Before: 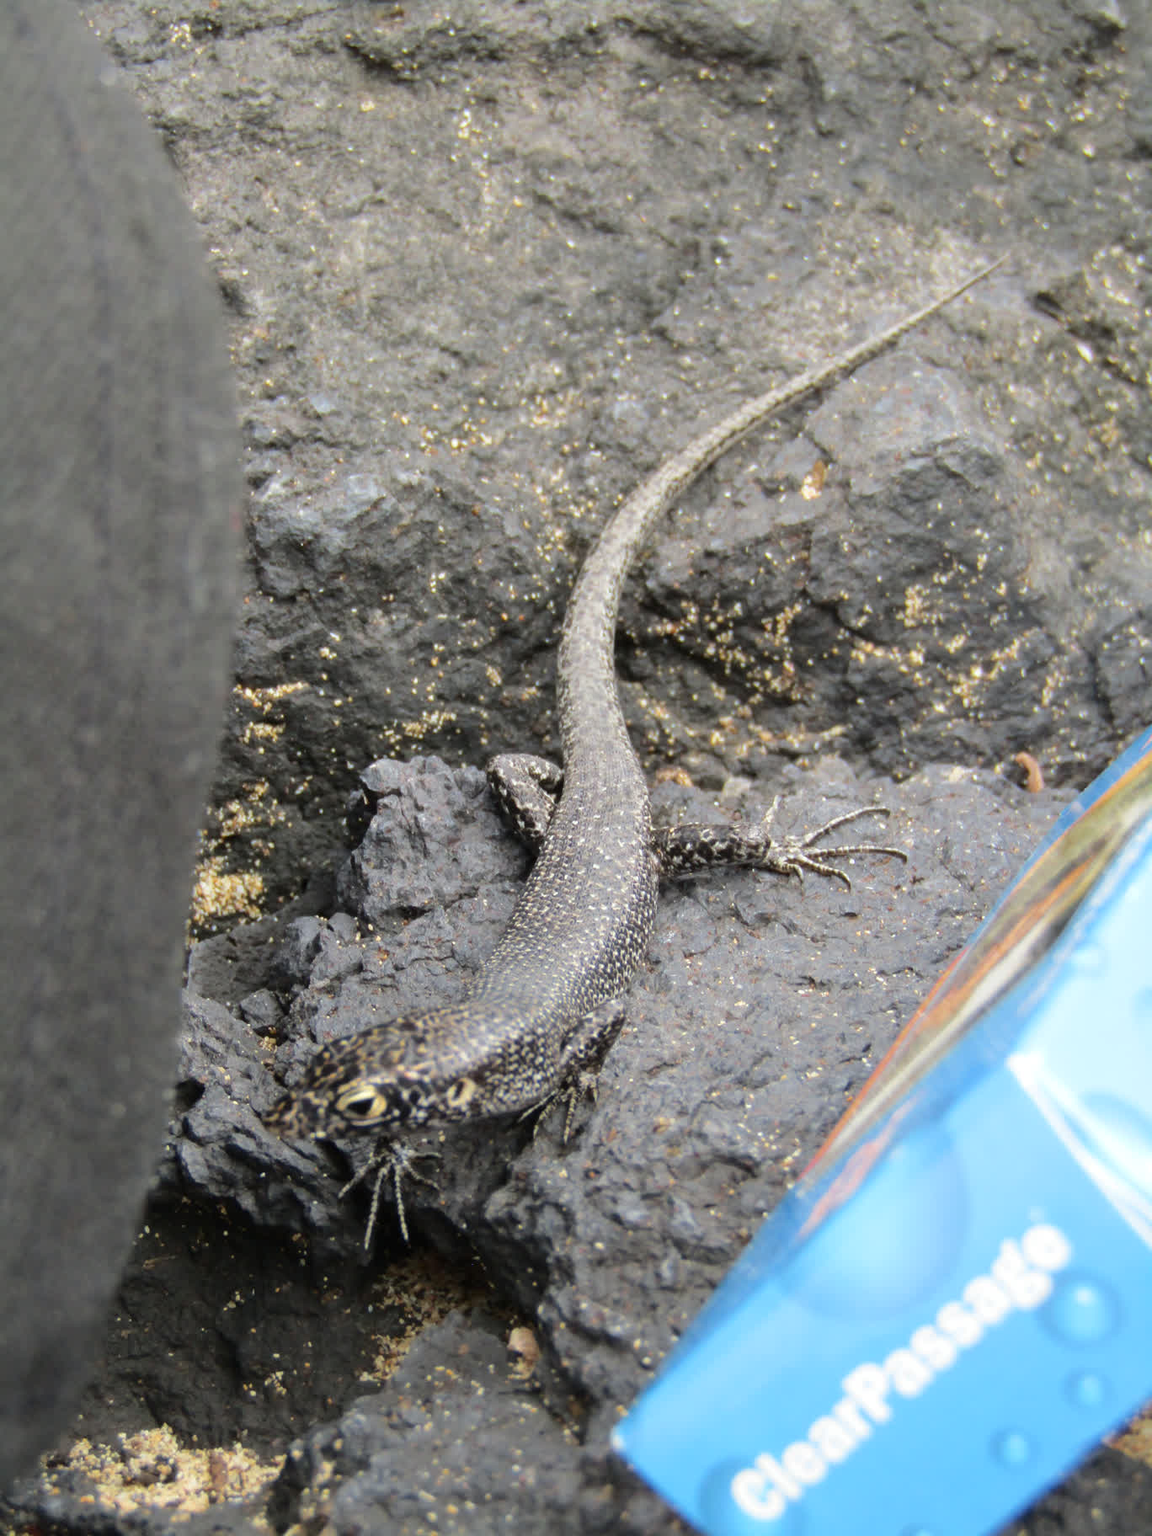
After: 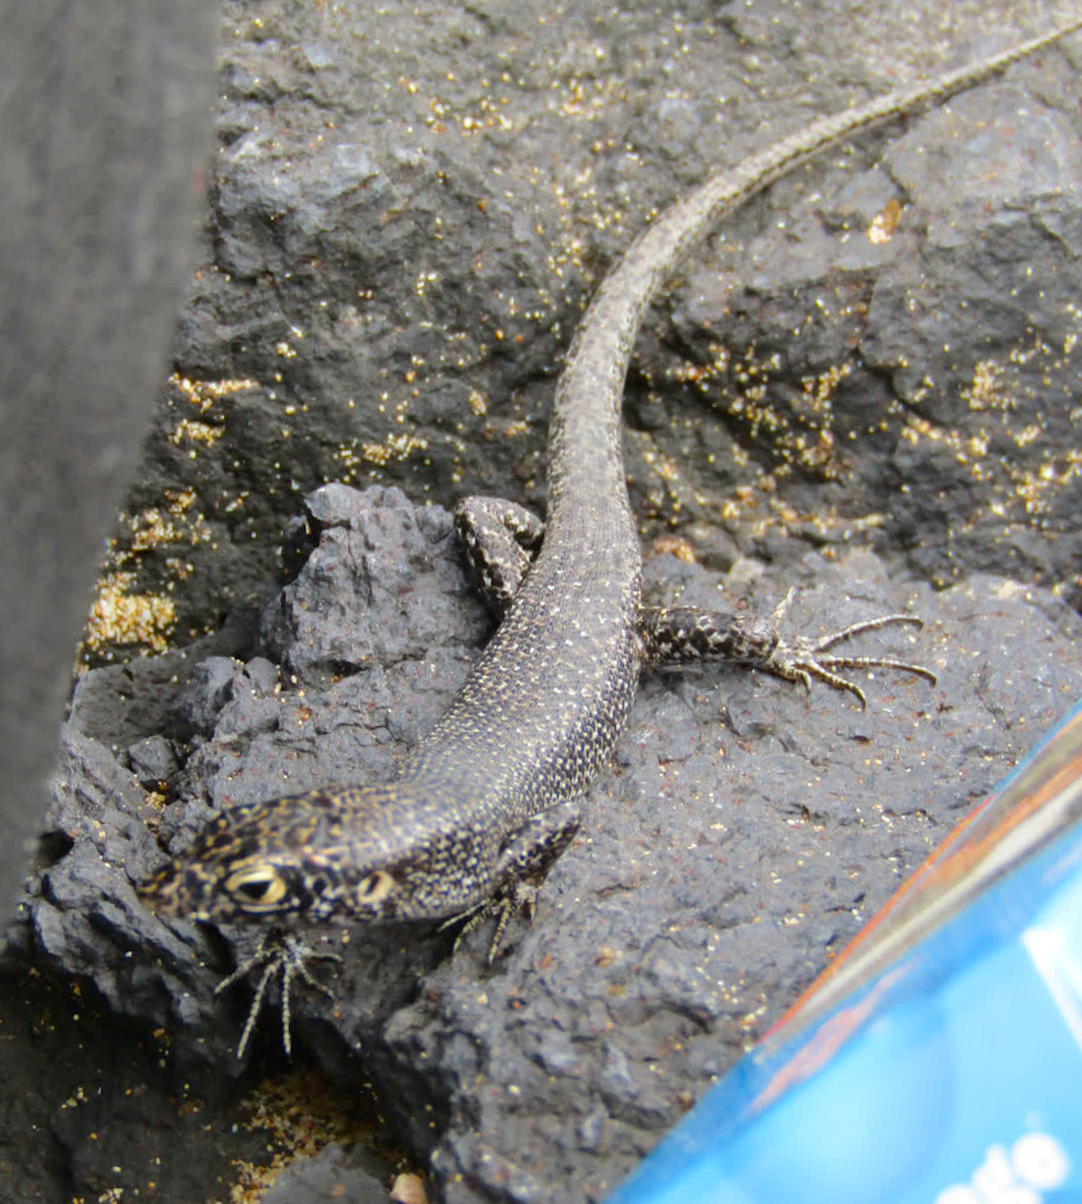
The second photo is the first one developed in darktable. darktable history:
crop and rotate: angle -3.37°, left 9.79%, top 20.73%, right 12.42%, bottom 11.82%
color balance rgb: perceptual saturation grading › global saturation 35%, perceptual saturation grading › highlights -30%, perceptual saturation grading › shadows 35%, perceptual brilliance grading › global brilliance 3%, perceptual brilliance grading › highlights -3%, perceptual brilliance grading › shadows 3%
rotate and perspective: rotation 4.1°, automatic cropping off
